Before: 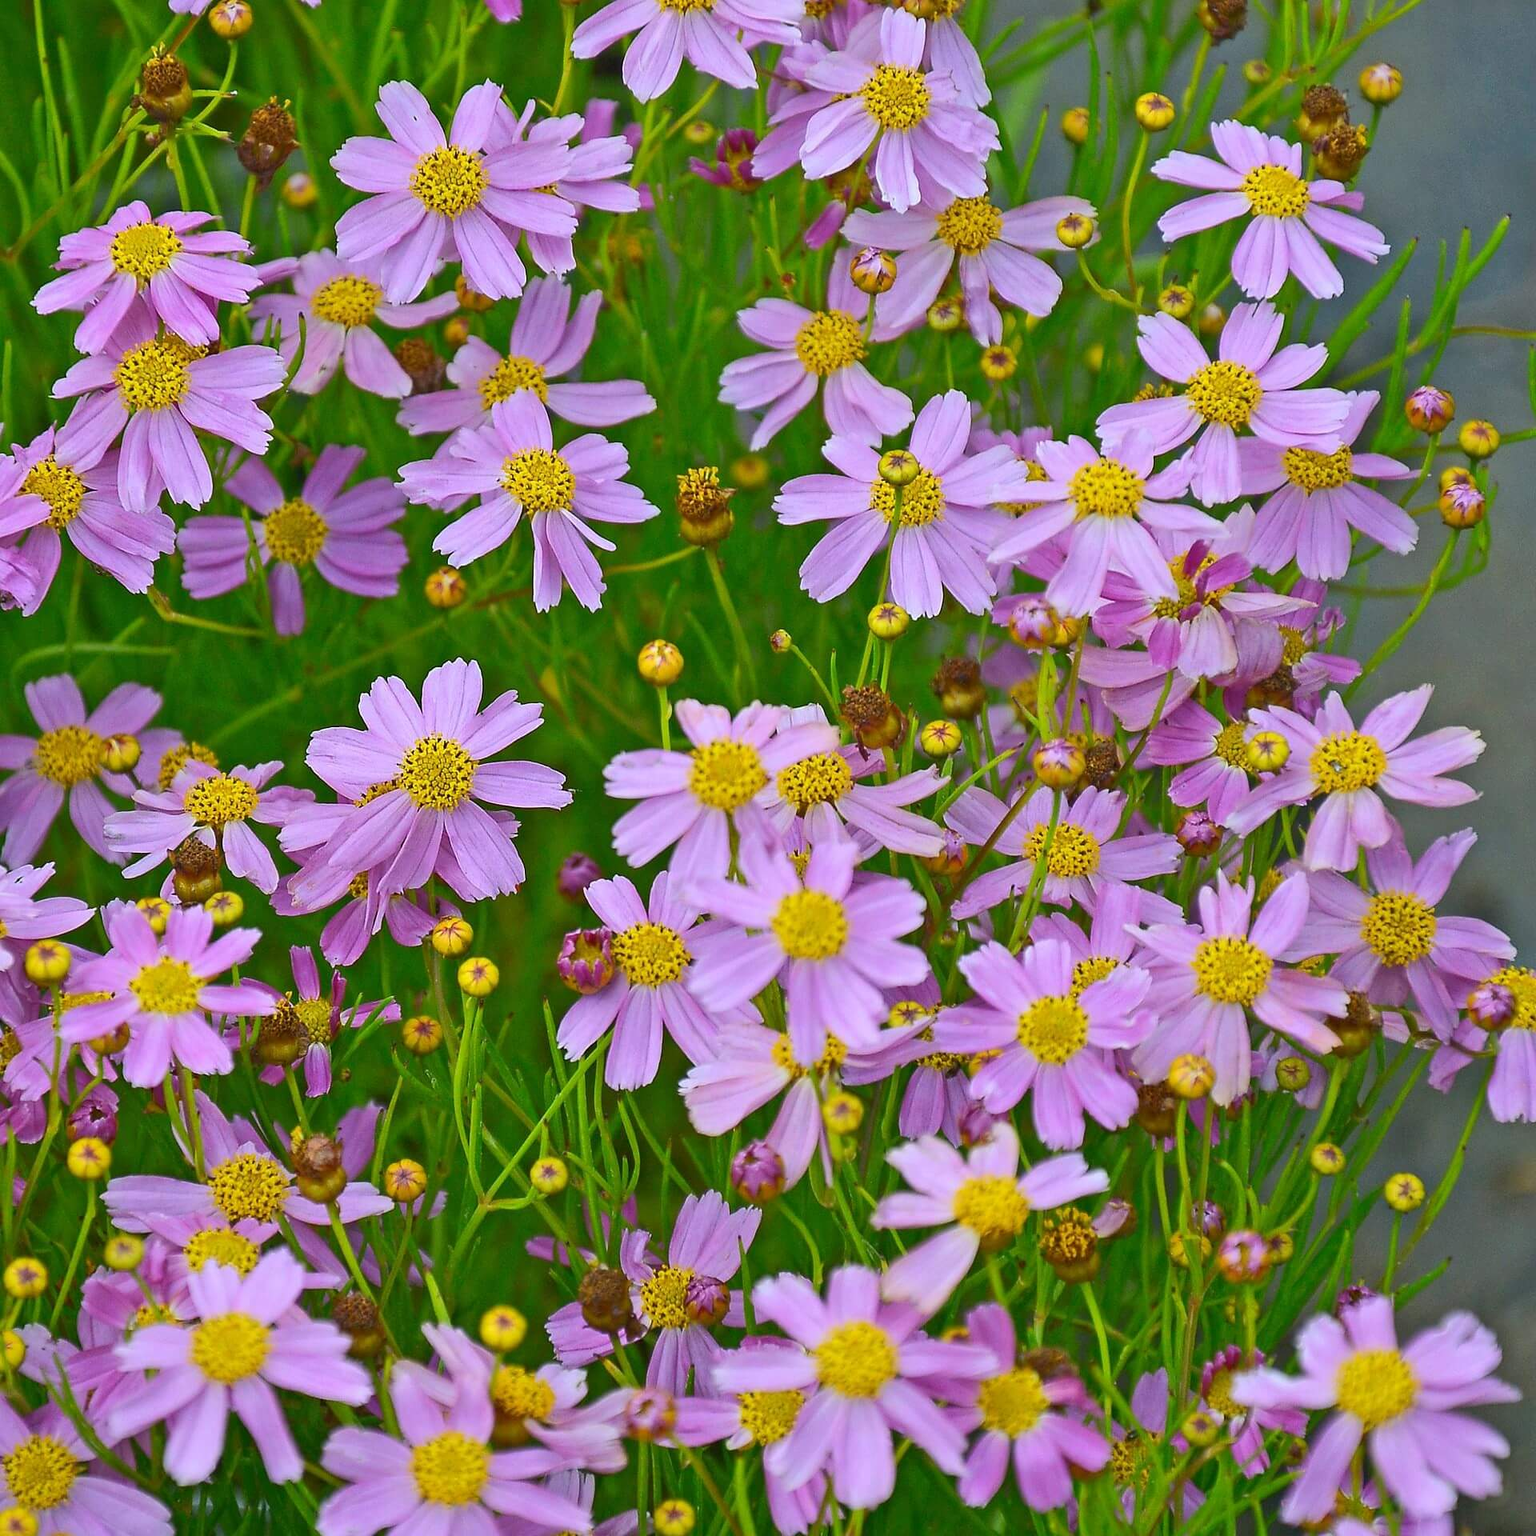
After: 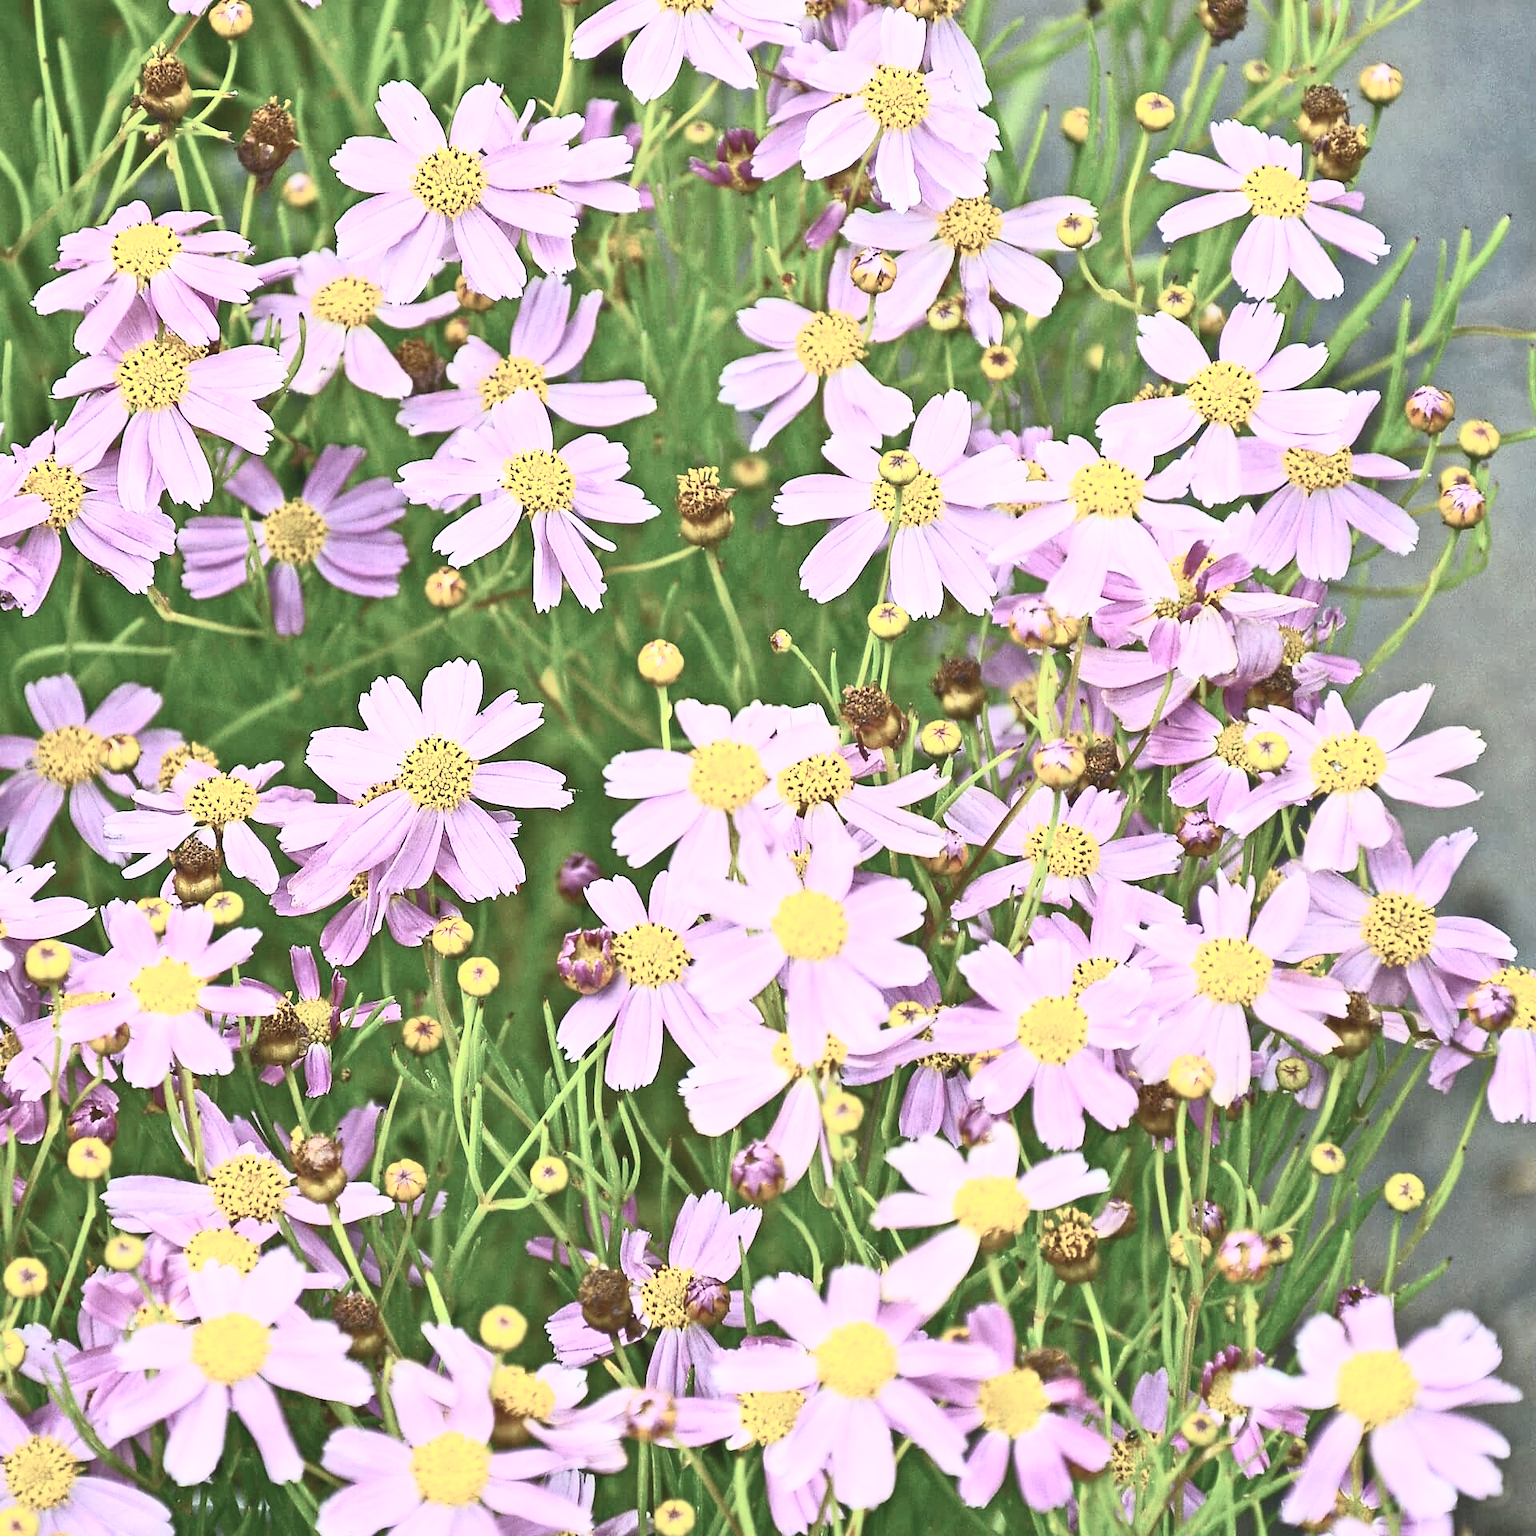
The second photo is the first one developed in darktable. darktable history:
exposure: exposure 0.176 EV, compensate highlight preservation false
contrast brightness saturation: contrast 0.555, brightness 0.572, saturation -0.343
